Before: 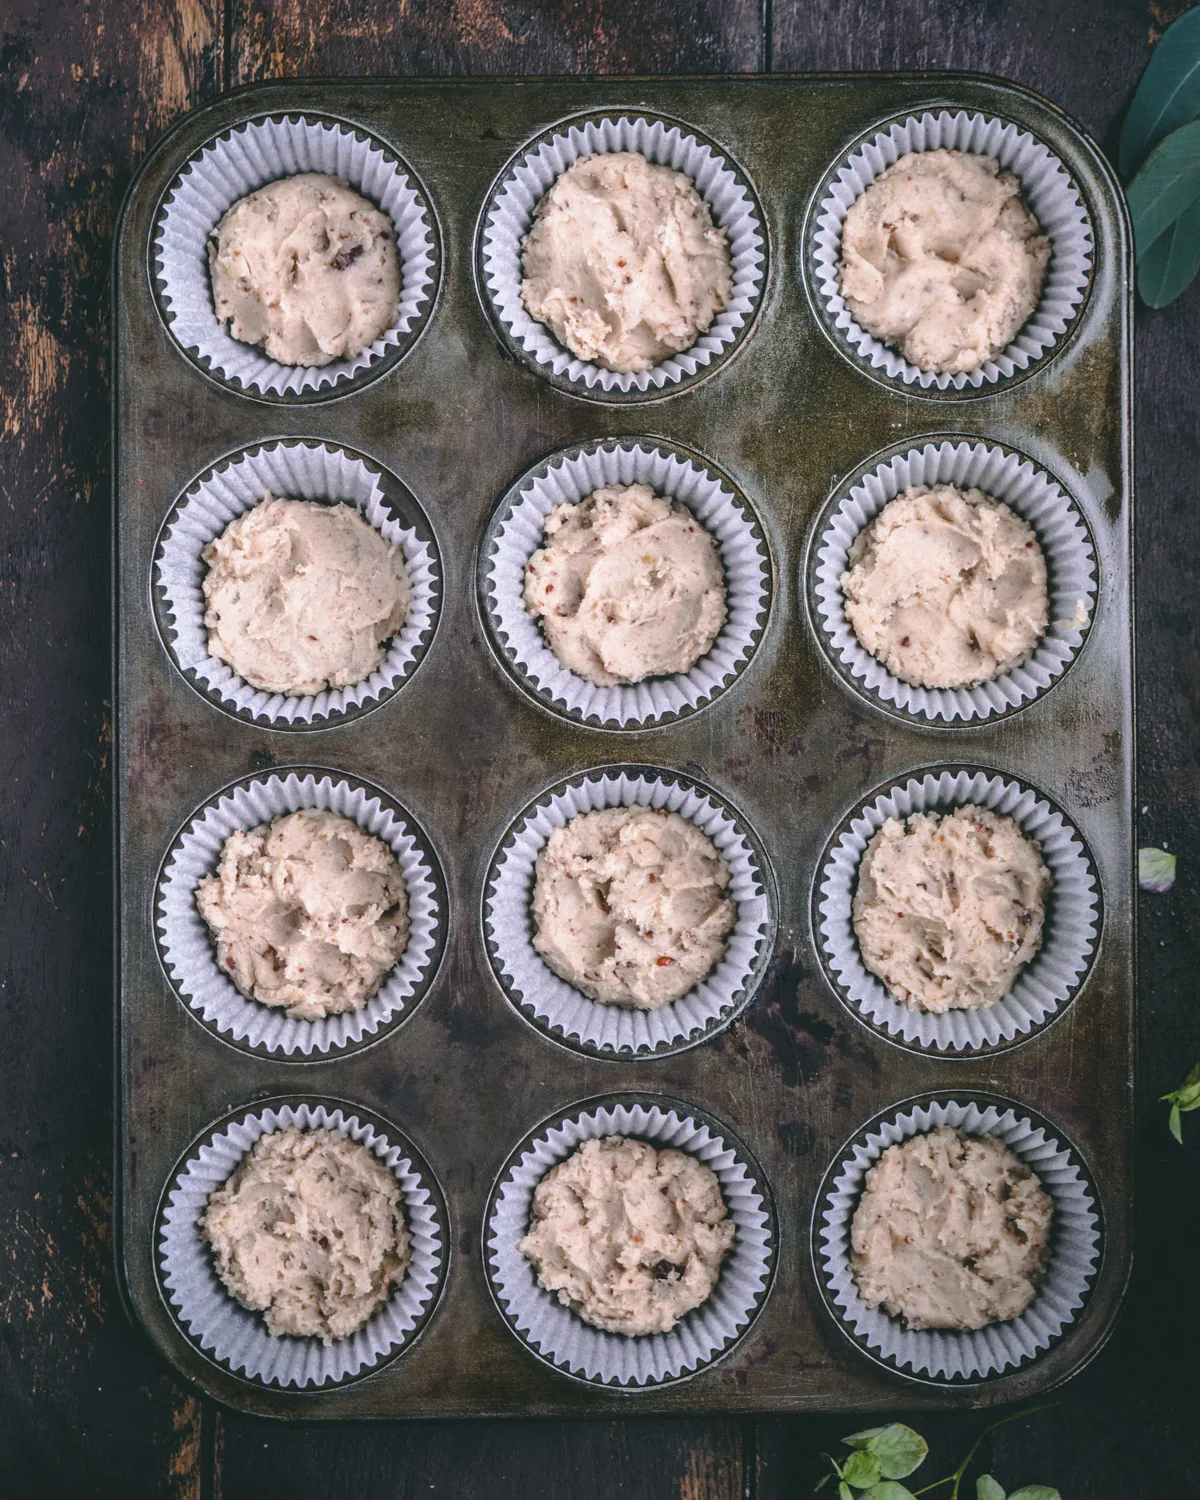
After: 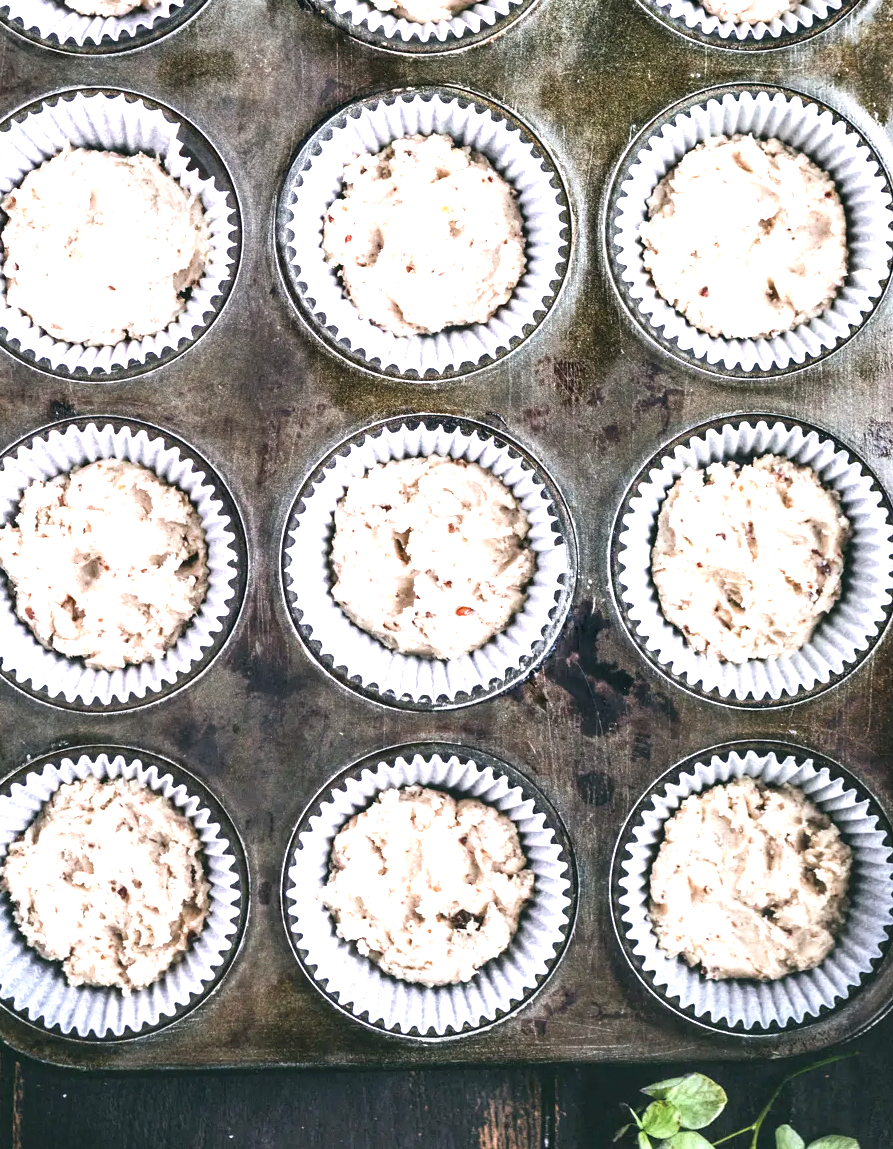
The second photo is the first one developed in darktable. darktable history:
exposure: black level correction 0, exposure 1.376 EV, compensate exposure bias true, compensate highlight preservation false
crop: left 16.831%, top 23.353%, right 8.742%
local contrast: highlights 154%, shadows 145%, detail 139%, midtone range 0.258
